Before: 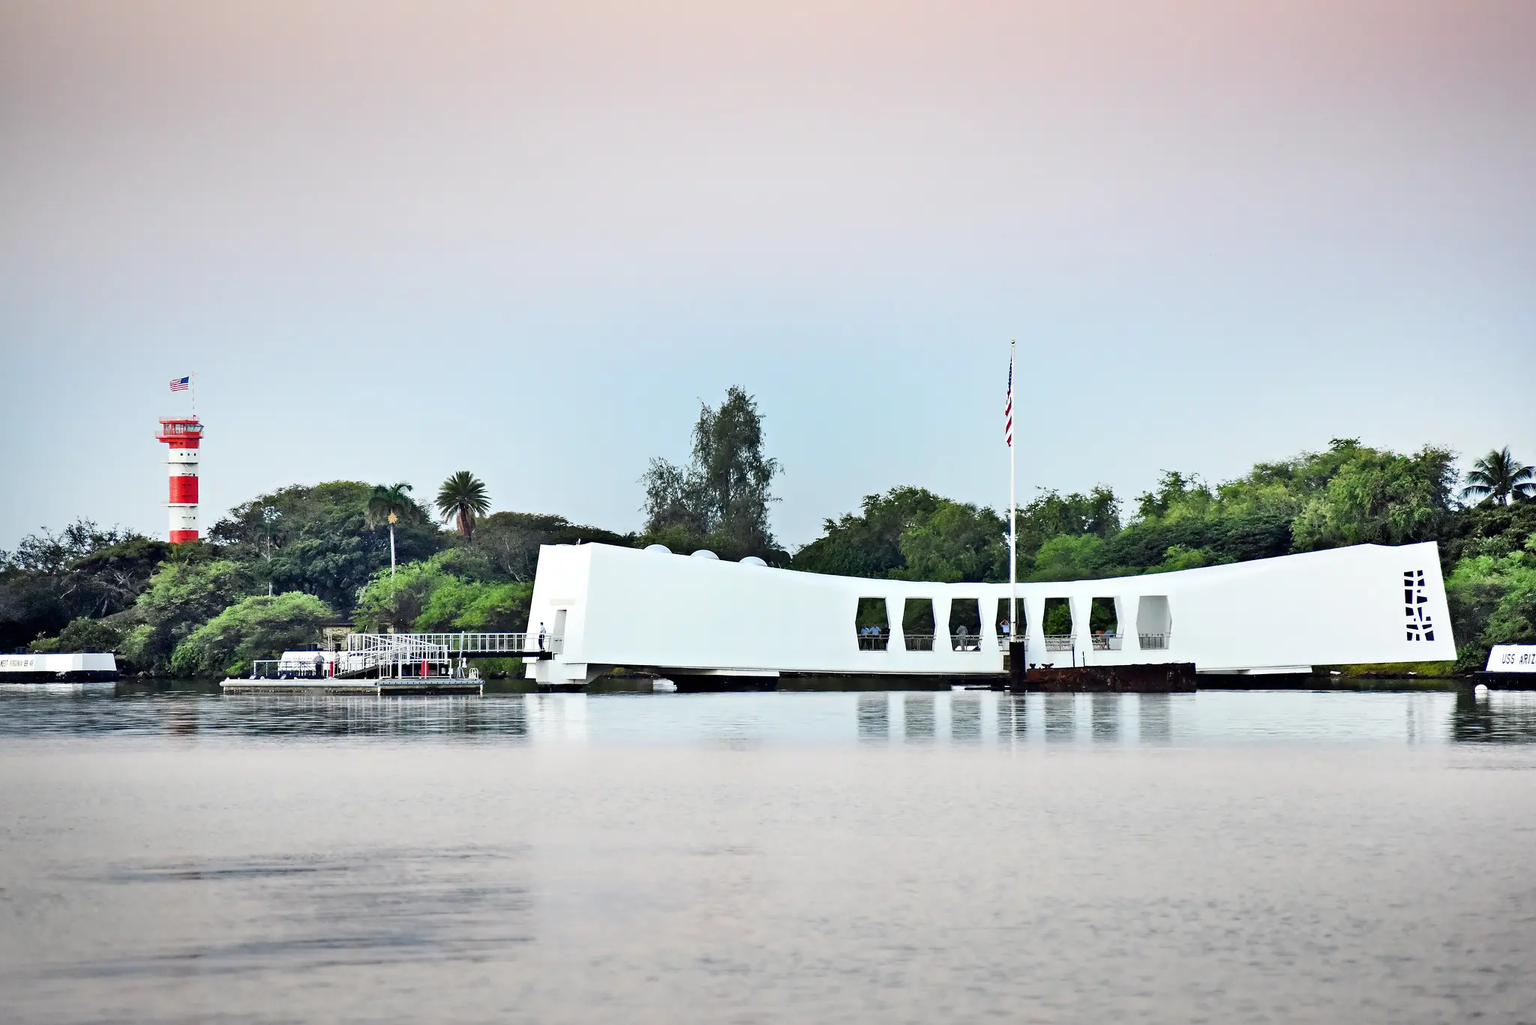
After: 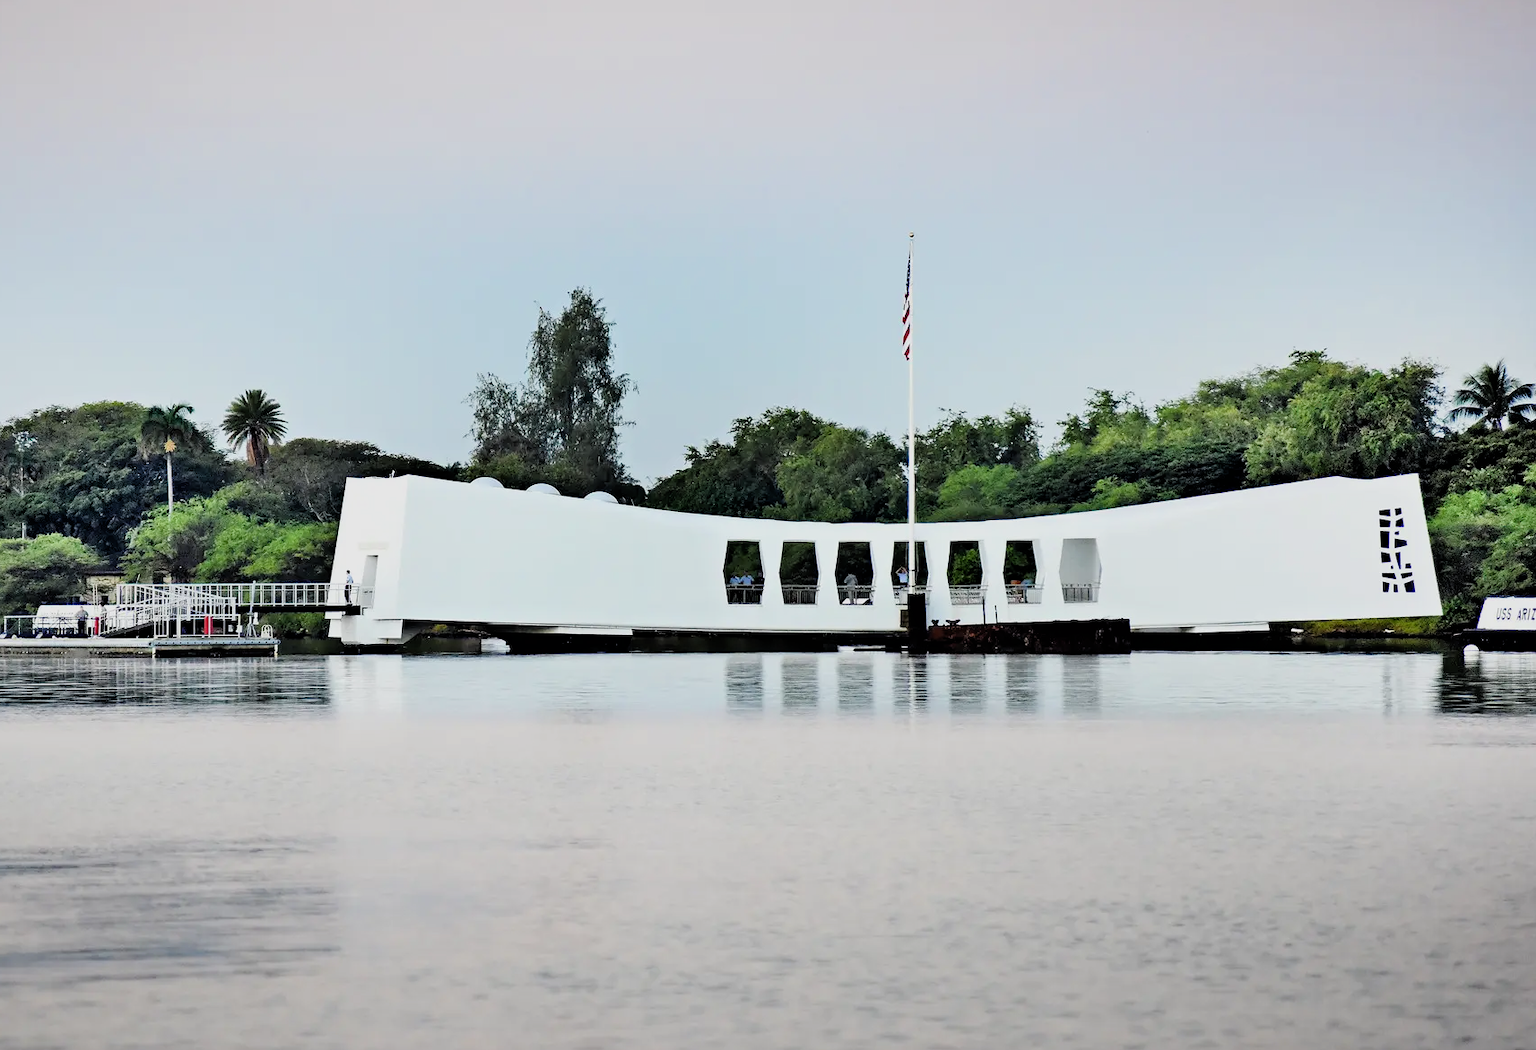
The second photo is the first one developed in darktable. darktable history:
crop: left 16.315%, top 14.246%
filmic rgb: black relative exposure -5.83 EV, white relative exposure 3.4 EV, hardness 3.68
